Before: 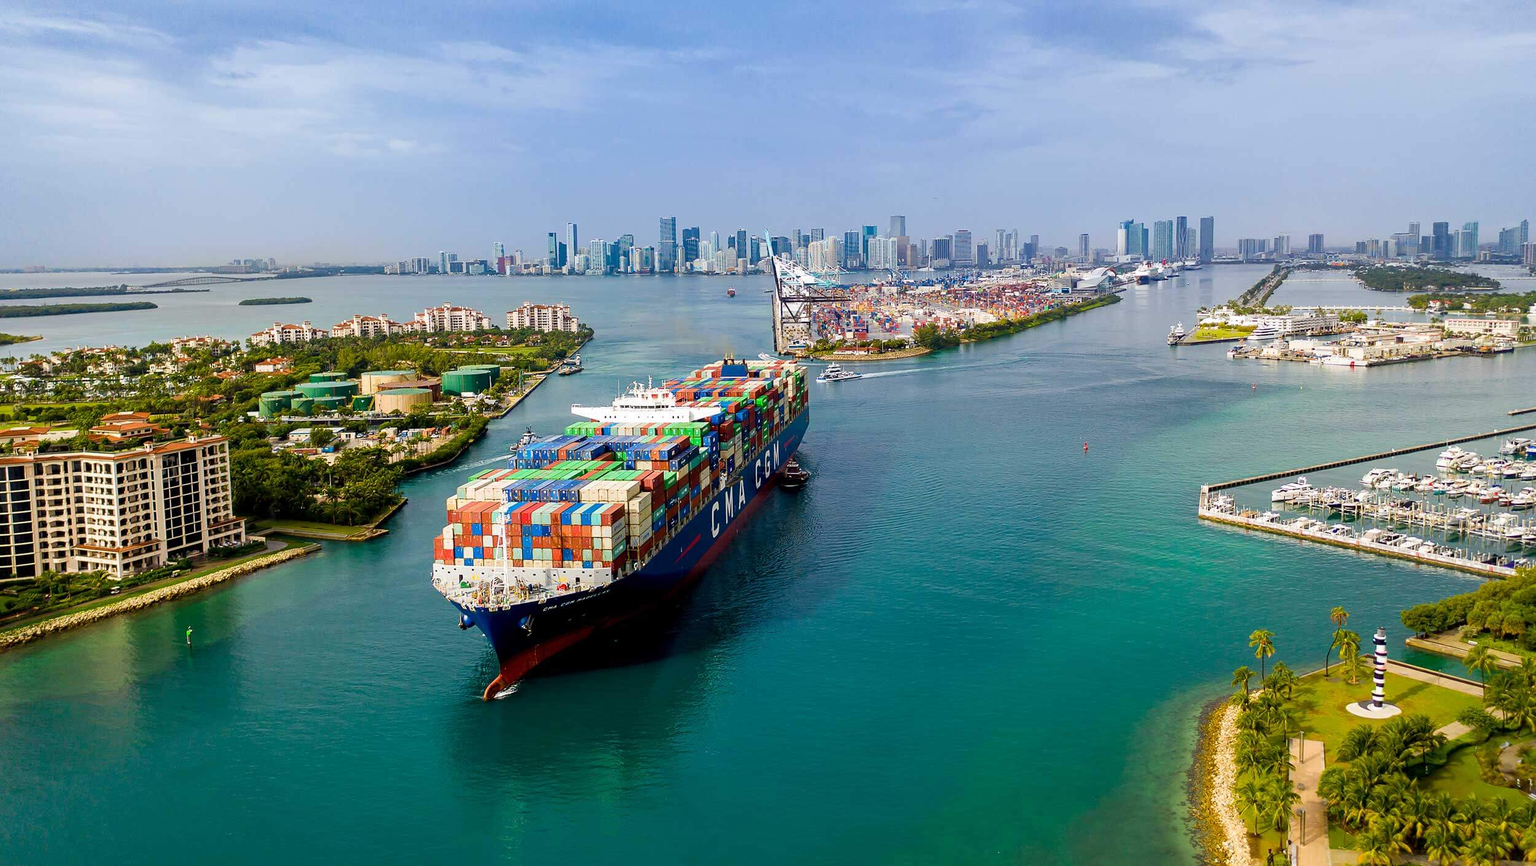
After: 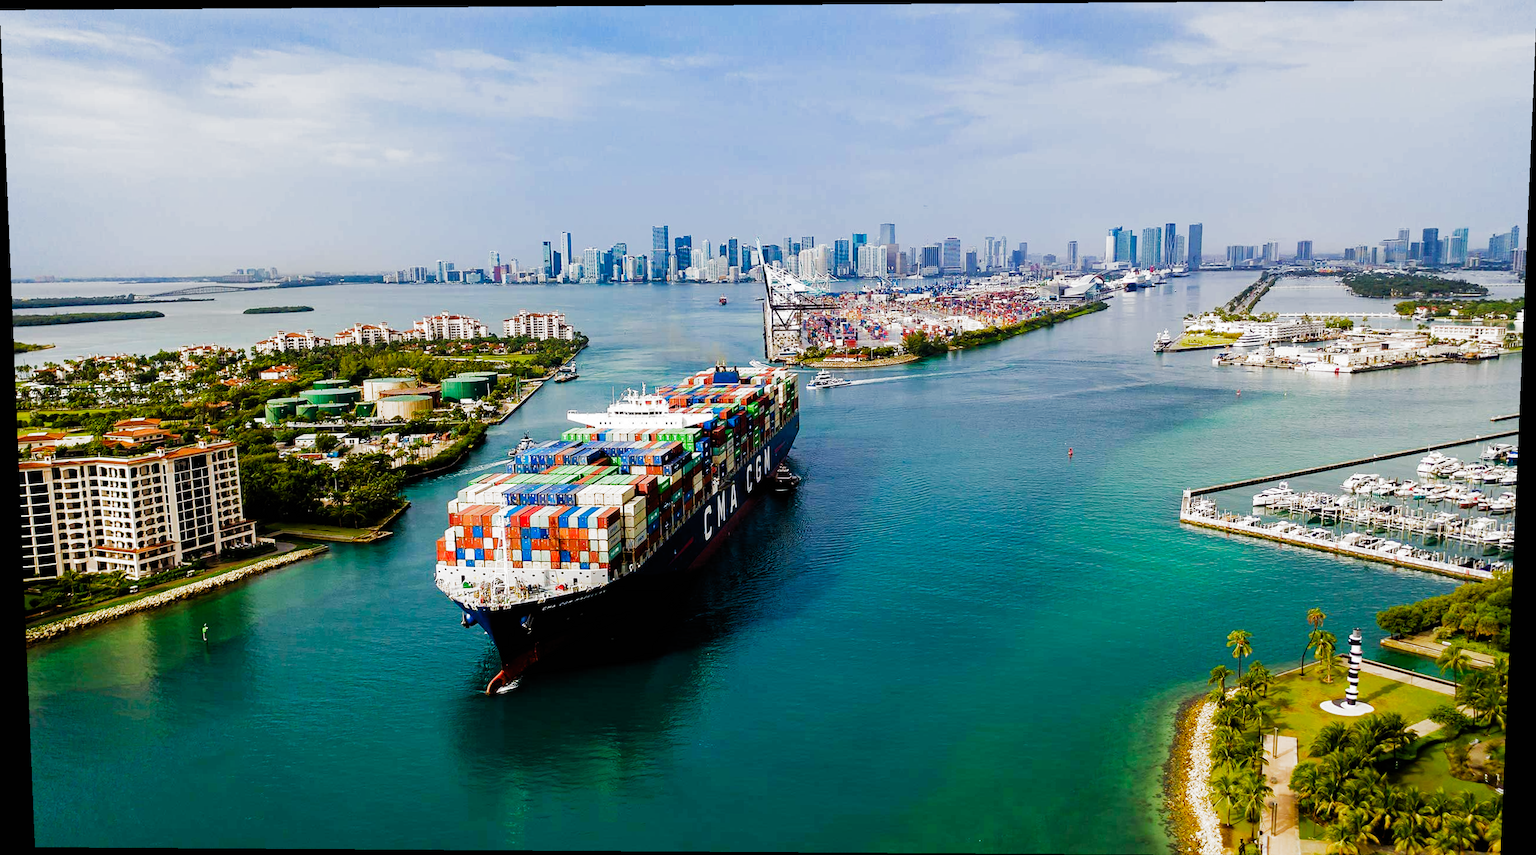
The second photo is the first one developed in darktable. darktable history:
rotate and perspective: lens shift (vertical) 0.048, lens shift (horizontal) -0.024, automatic cropping off
filmic rgb: black relative exposure -6.43 EV, white relative exposure 2.43 EV, threshold 3 EV, hardness 5.27, latitude 0.1%, contrast 1.425, highlights saturation mix 2%, preserve chrominance no, color science v5 (2021), contrast in shadows safe, contrast in highlights safe, enable highlight reconstruction true
